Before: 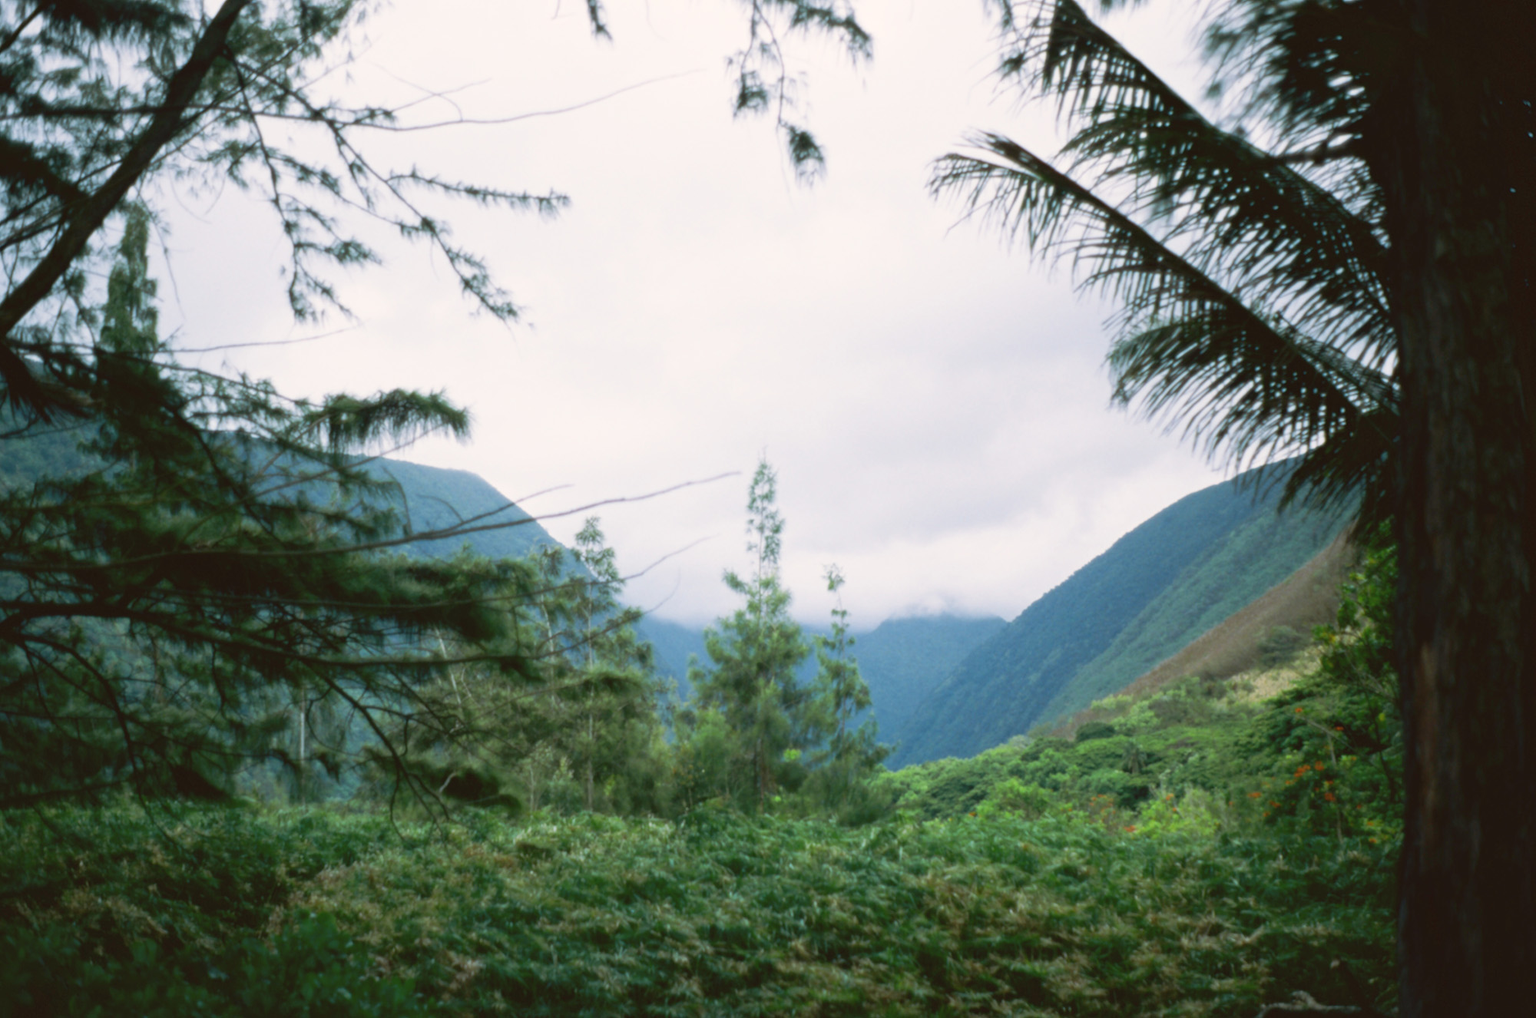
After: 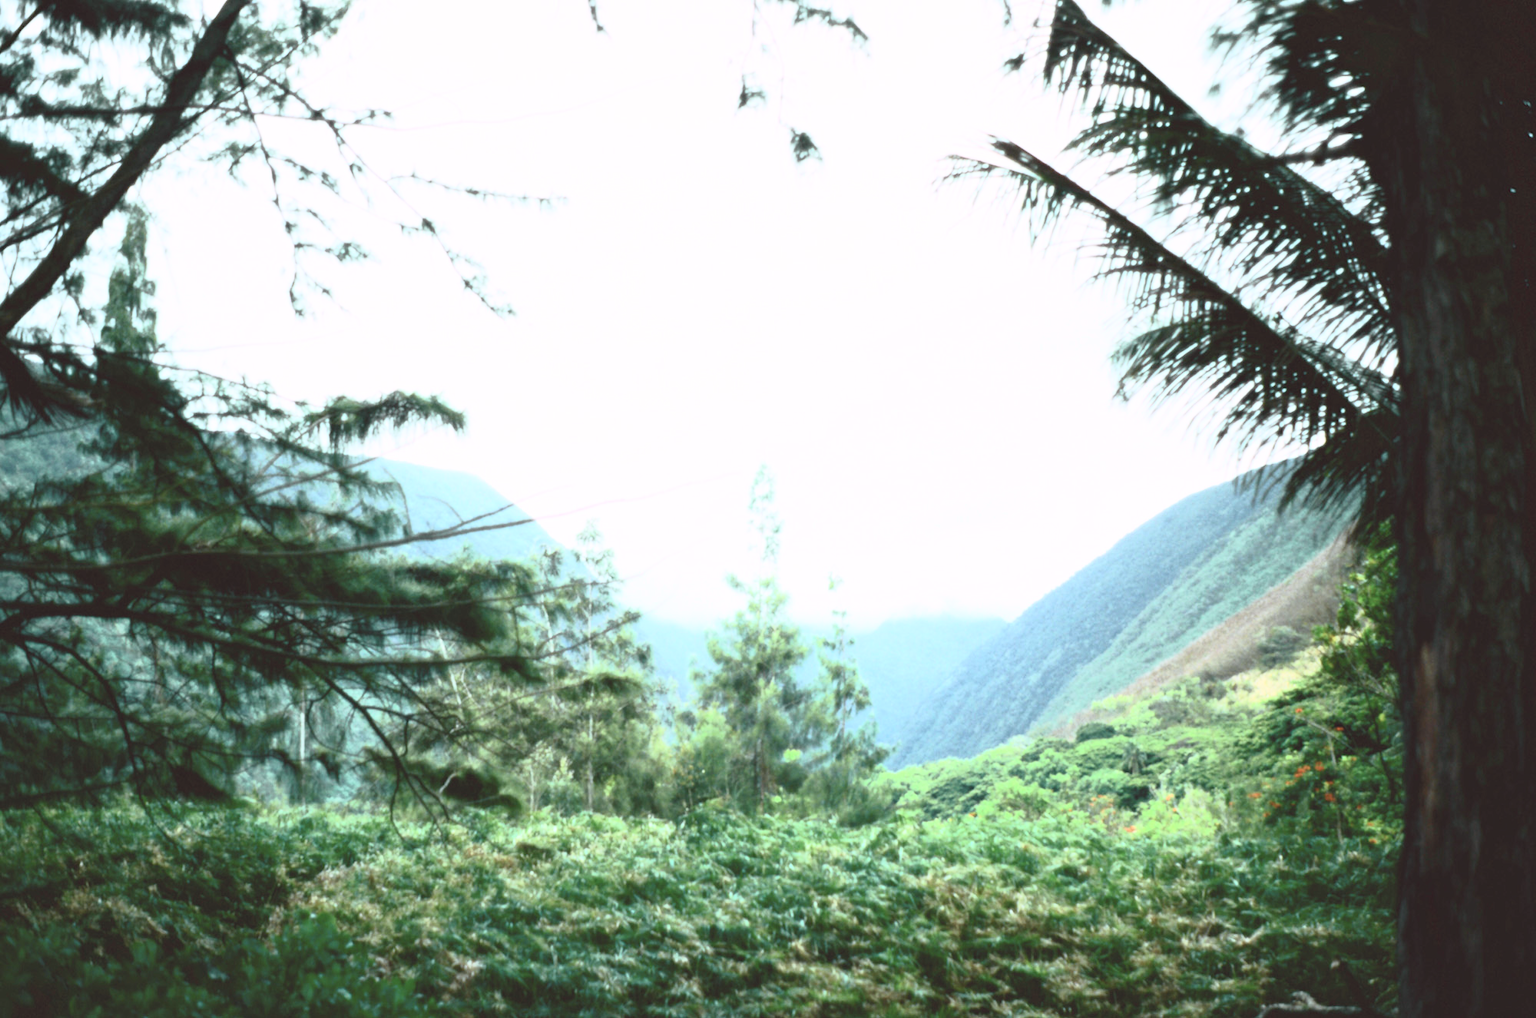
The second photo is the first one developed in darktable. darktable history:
tone curve: curves: ch0 [(0, 0) (0.051, 0.027) (0.096, 0.071) (0.241, 0.247) (0.455, 0.52) (0.594, 0.692) (0.715, 0.845) (0.84, 0.936) (1, 1)]; ch1 [(0, 0) (0.1, 0.038) (0.318, 0.243) (0.399, 0.351) (0.478, 0.469) (0.499, 0.499) (0.534, 0.549) (0.565, 0.605) (0.601, 0.644) (0.666, 0.701) (1, 1)]; ch2 [(0, 0) (0.453, 0.45) (0.479, 0.483) (0.504, 0.499) (0.52, 0.508) (0.561, 0.573) (0.592, 0.617) (0.824, 0.815) (1, 1)], color space Lab, independent channels, preserve colors none
white balance: emerald 1
contrast brightness saturation: contrast 0.43, brightness 0.56, saturation -0.19
